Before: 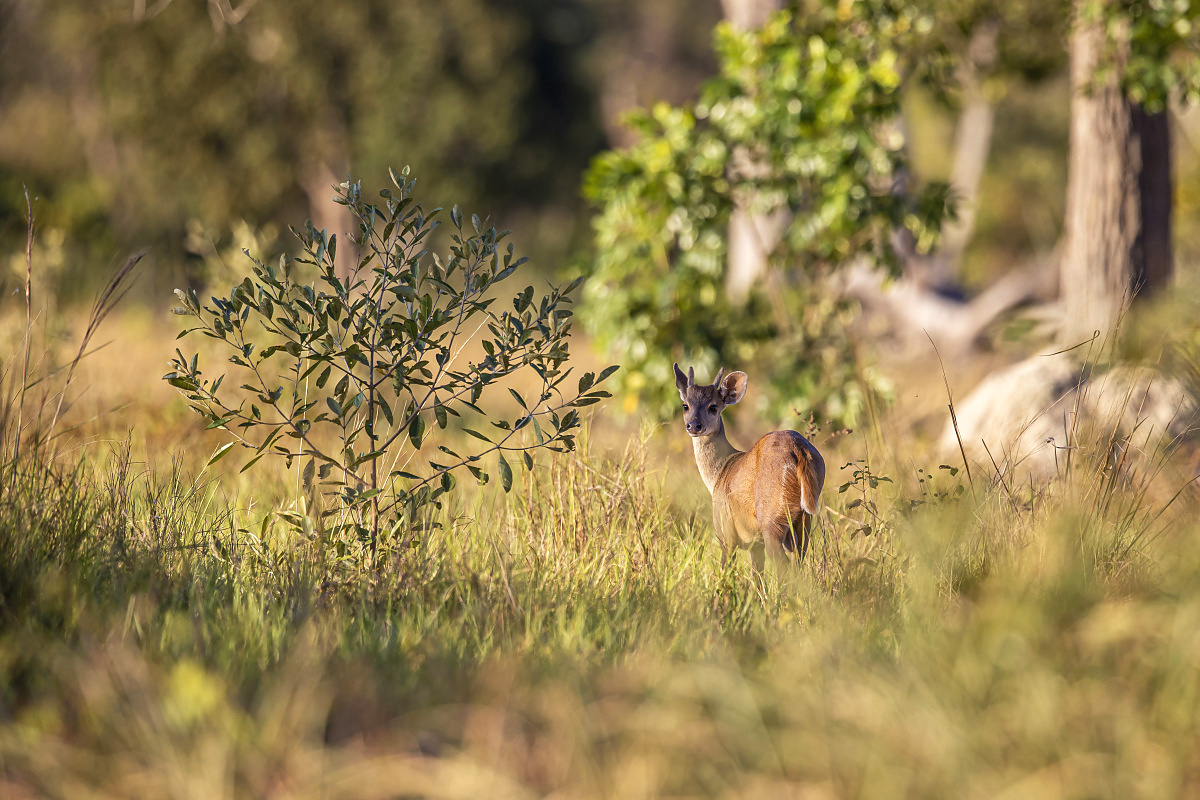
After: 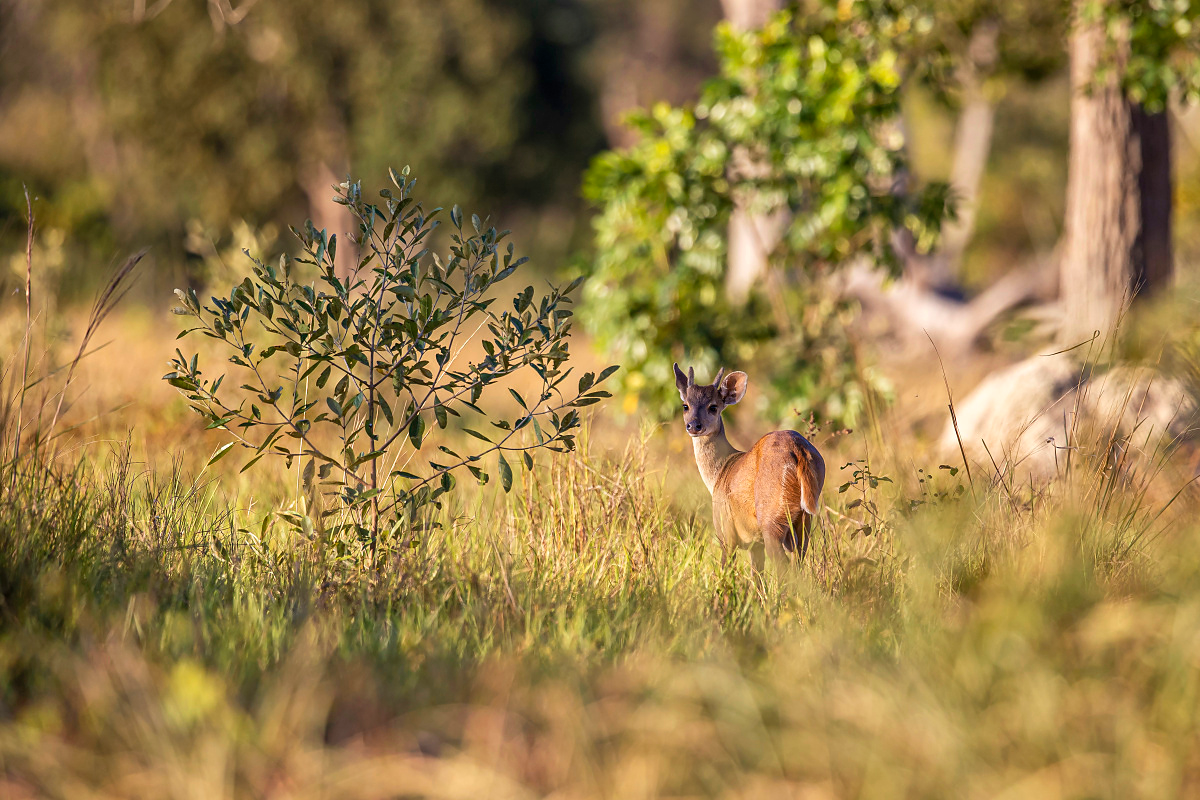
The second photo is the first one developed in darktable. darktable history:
shadows and highlights: shadows 34.29, highlights -35.11, highlights color adjustment 49.28%, soften with gaussian
